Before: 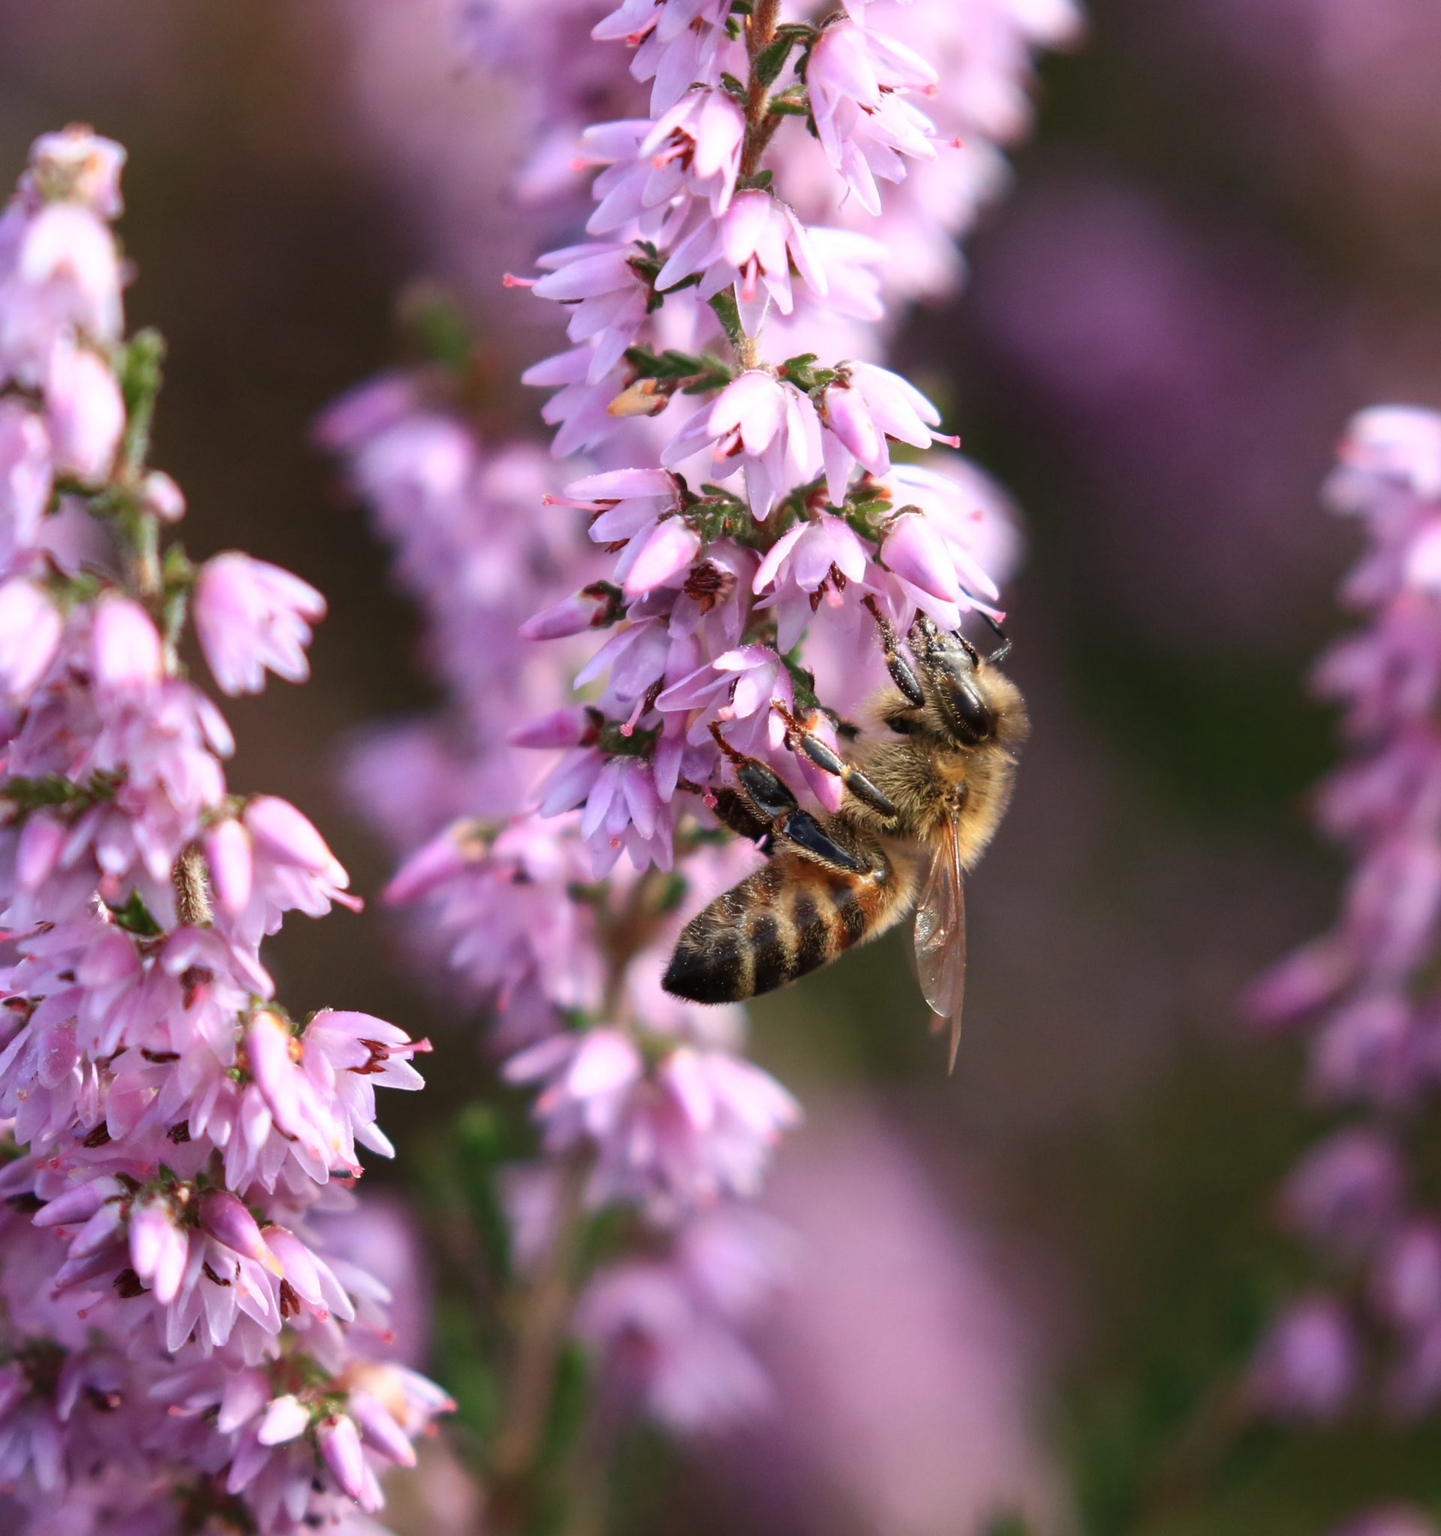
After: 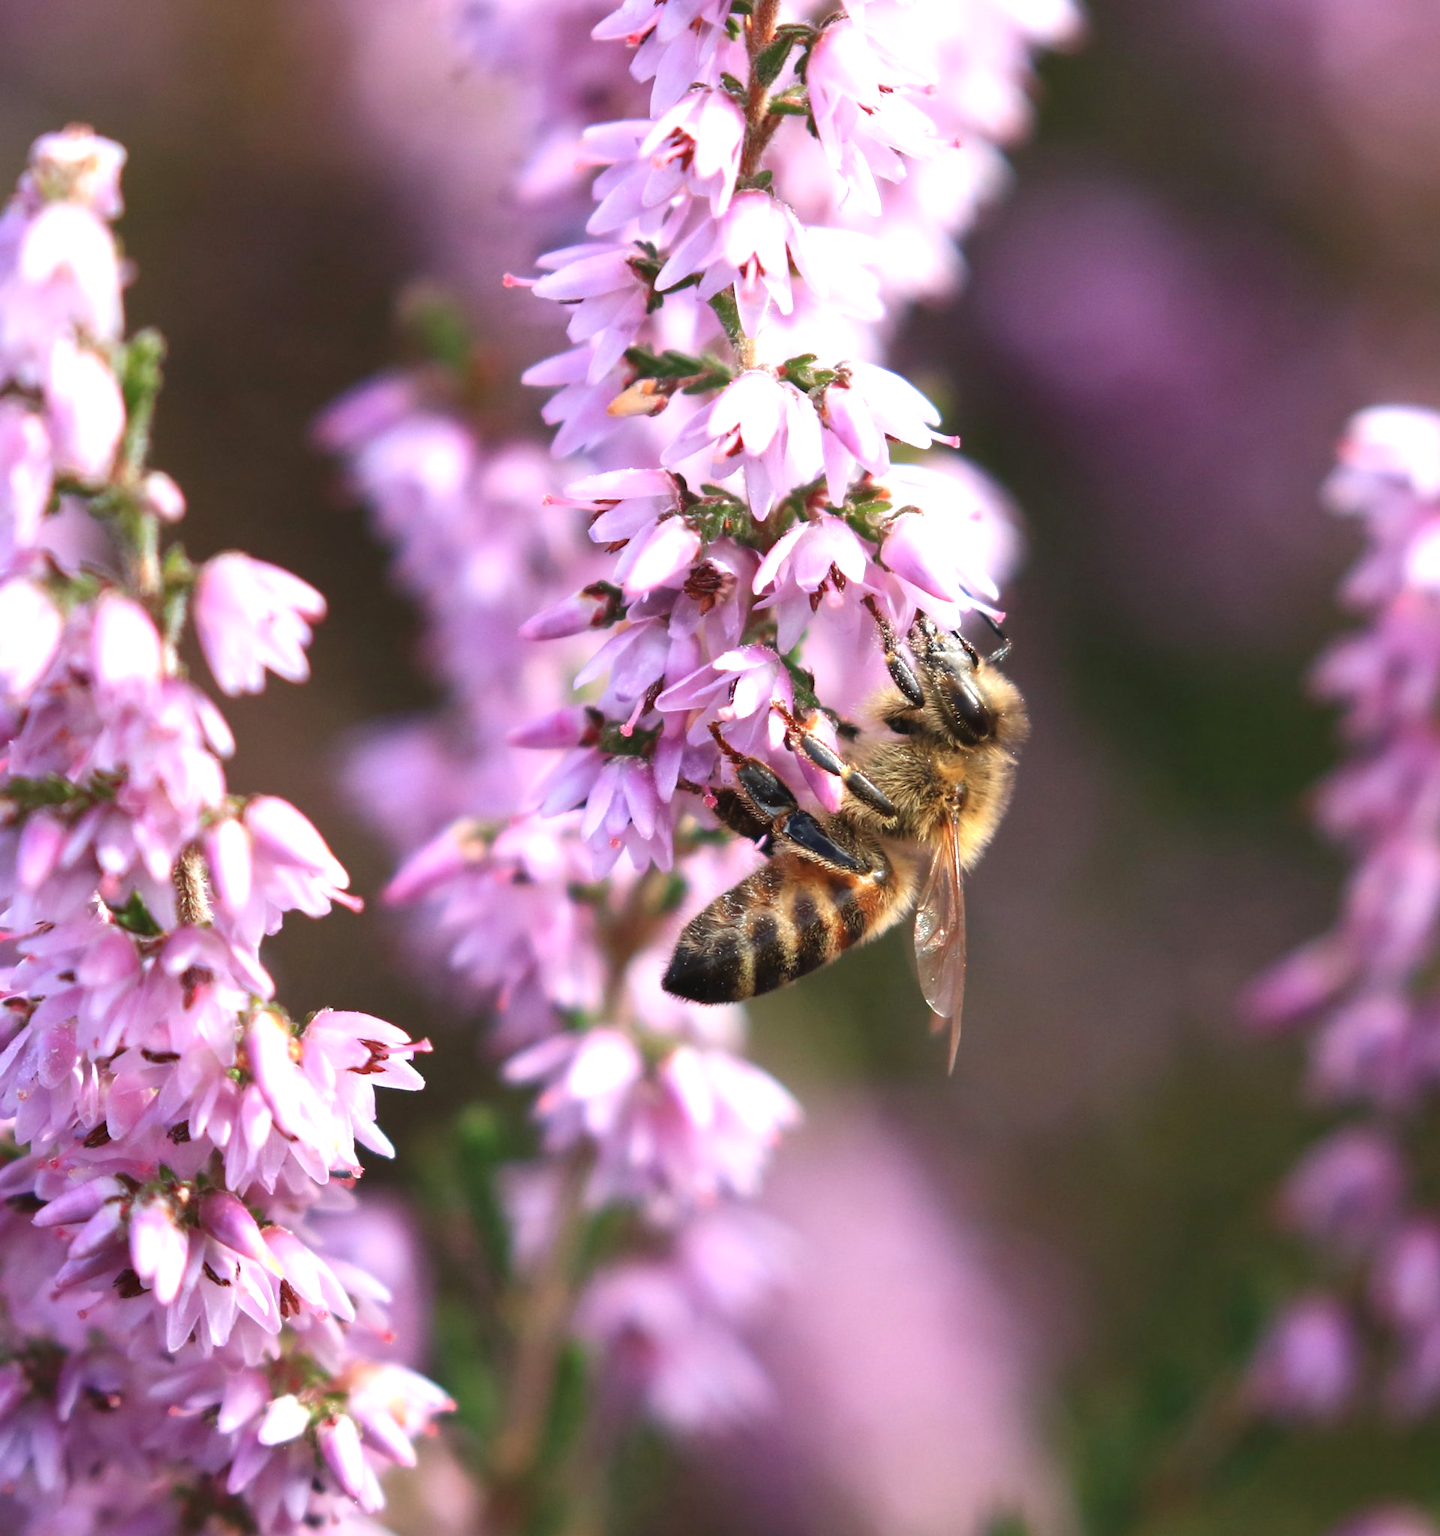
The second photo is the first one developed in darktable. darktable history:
tone equalizer: on, module defaults
exposure: black level correction -0.002, exposure 0.53 EV, compensate highlight preservation false
